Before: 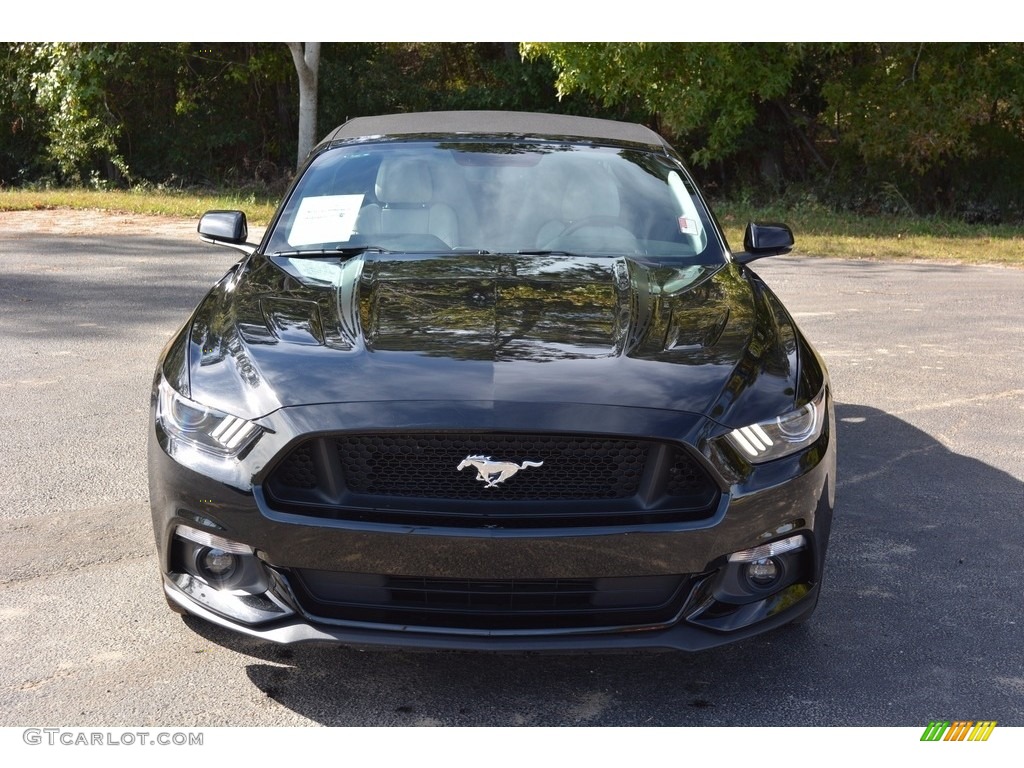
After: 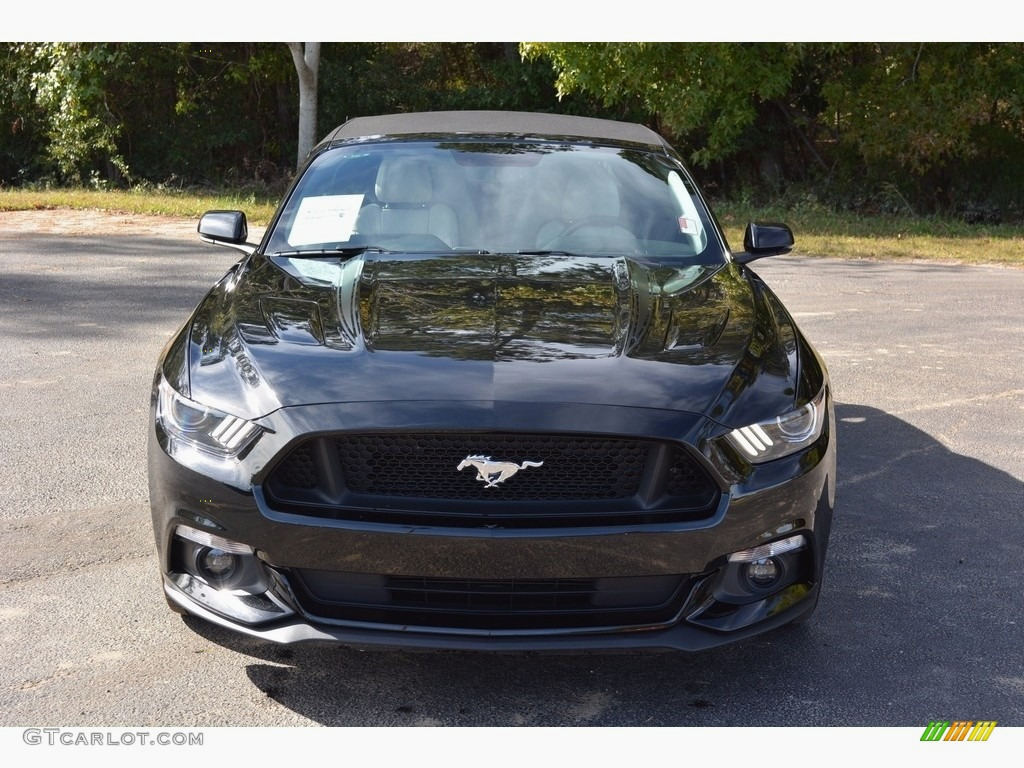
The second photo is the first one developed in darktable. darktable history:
tone equalizer: on, module defaults
exposure: exposure -0.072 EV, compensate highlight preservation false
shadows and highlights: shadows 4.1, highlights -17.6, soften with gaussian
